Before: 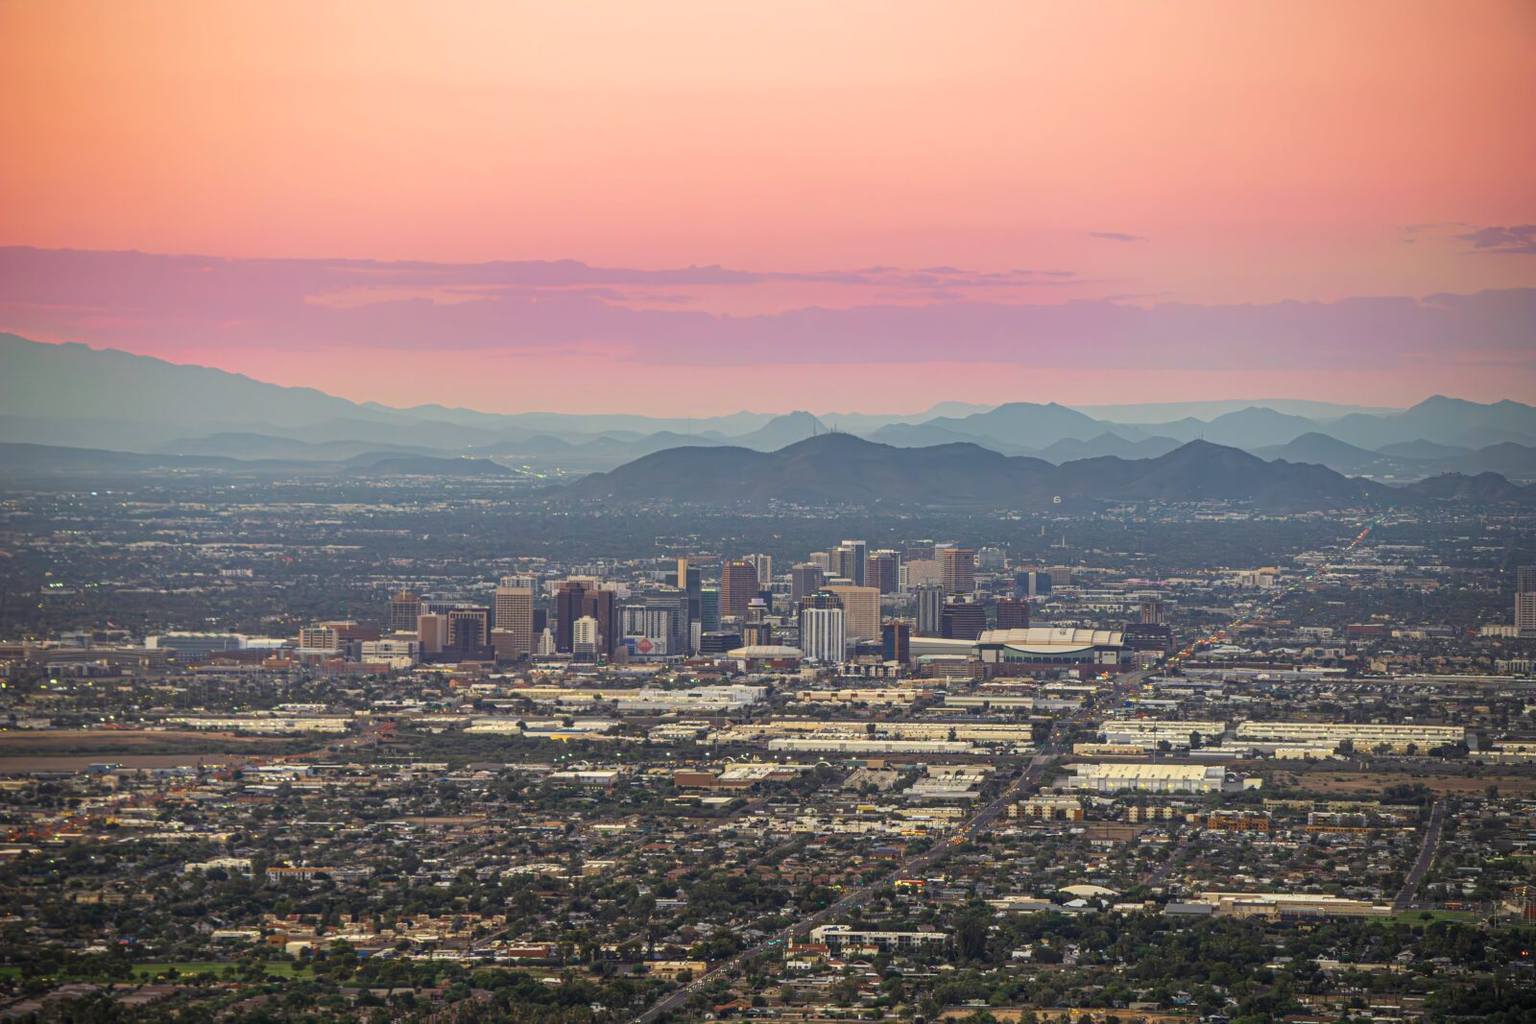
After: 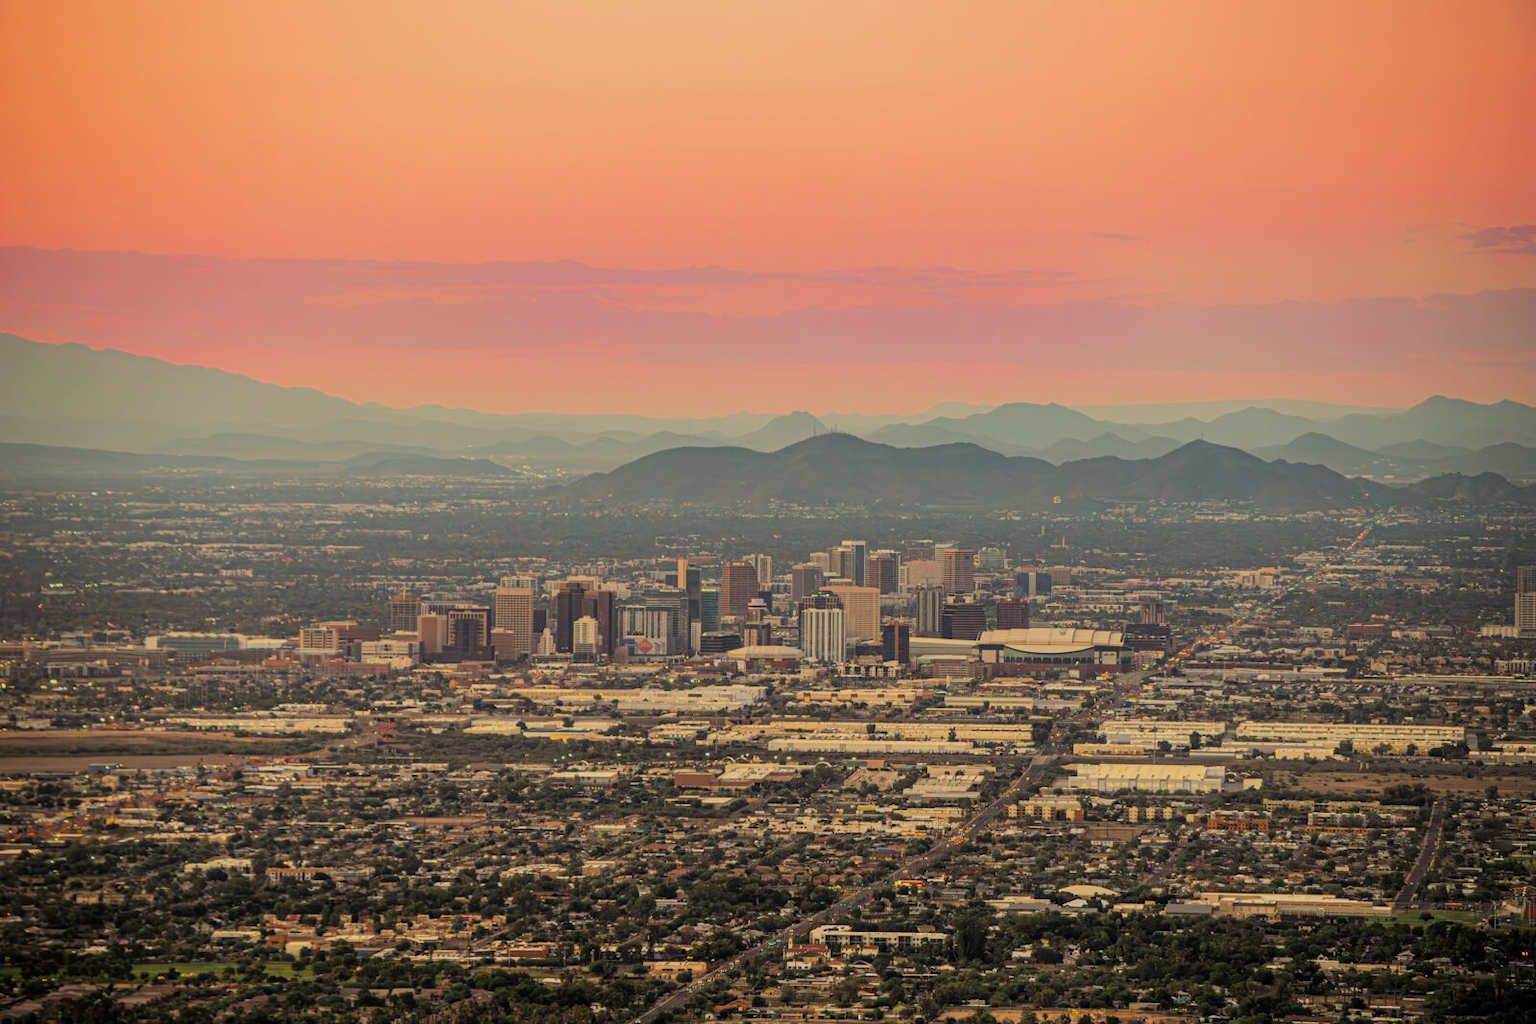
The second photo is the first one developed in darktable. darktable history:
white balance: red 1.123, blue 0.83
filmic rgb: black relative exposure -7.15 EV, white relative exposure 5.36 EV, hardness 3.02, color science v6 (2022)
